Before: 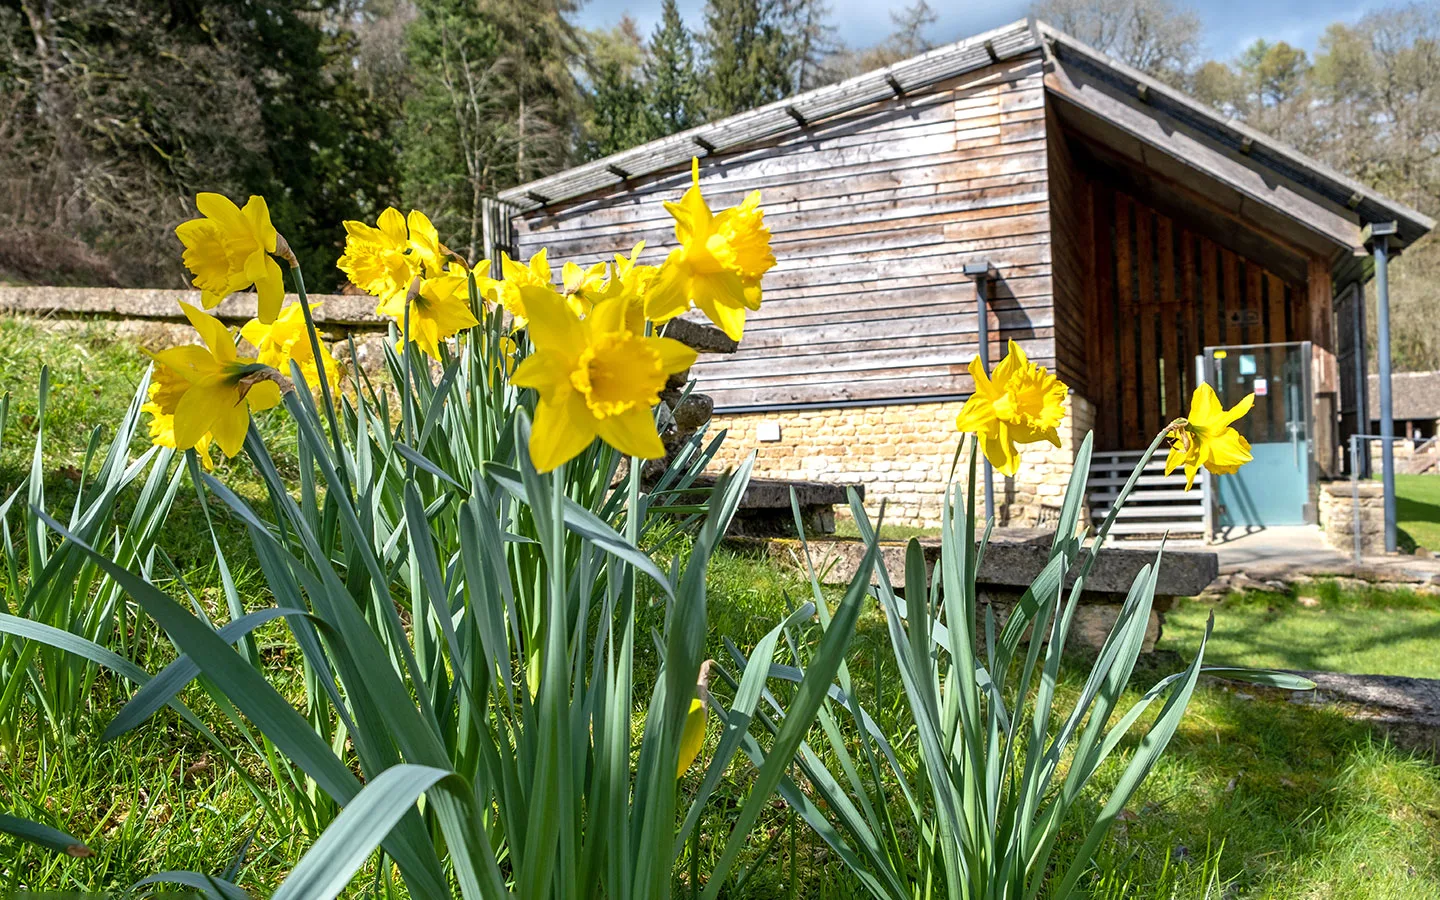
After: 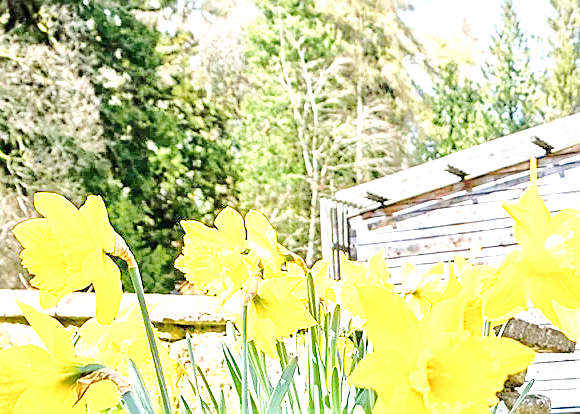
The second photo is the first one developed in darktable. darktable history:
exposure: black level correction 0, exposure 1.001 EV, compensate highlight preservation false
levels: levels [0.016, 0.484, 0.953]
crop and rotate: left 11.255%, top 0.053%, right 48.402%, bottom 53.943%
sharpen: on, module defaults
base curve: curves: ch0 [(0, 0) (0.028, 0.03) (0.121, 0.232) (0.46, 0.748) (0.859, 0.968) (1, 1)], preserve colors none
tone equalizer: -8 EV 1.97 EV, -7 EV 1.98 EV, -6 EV 1.99 EV, -5 EV 1.99 EV, -4 EV 1.99 EV, -3 EV 1.49 EV, -2 EV 0.986 EV, -1 EV 0.519 EV, mask exposure compensation -0.49 EV
contrast brightness saturation: saturation -0.104
local contrast: mode bilateral grid, contrast 100, coarseness 100, detail 91%, midtone range 0.2
